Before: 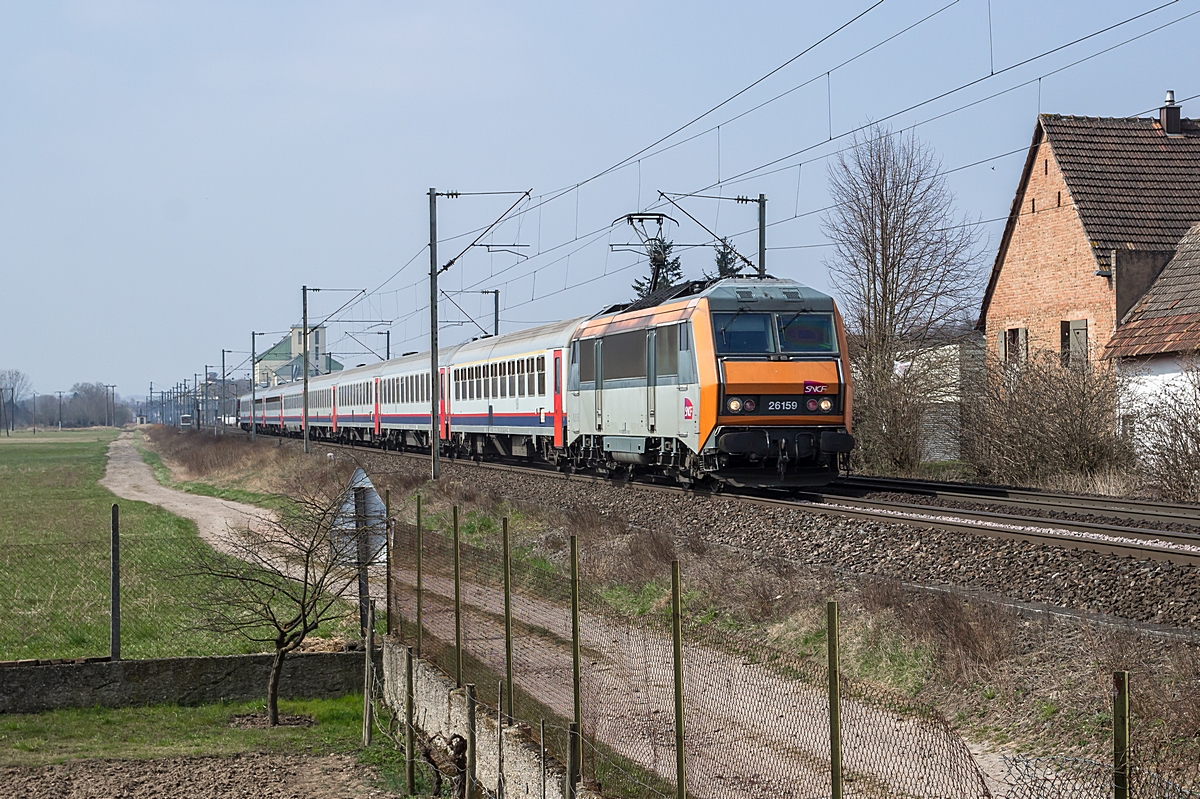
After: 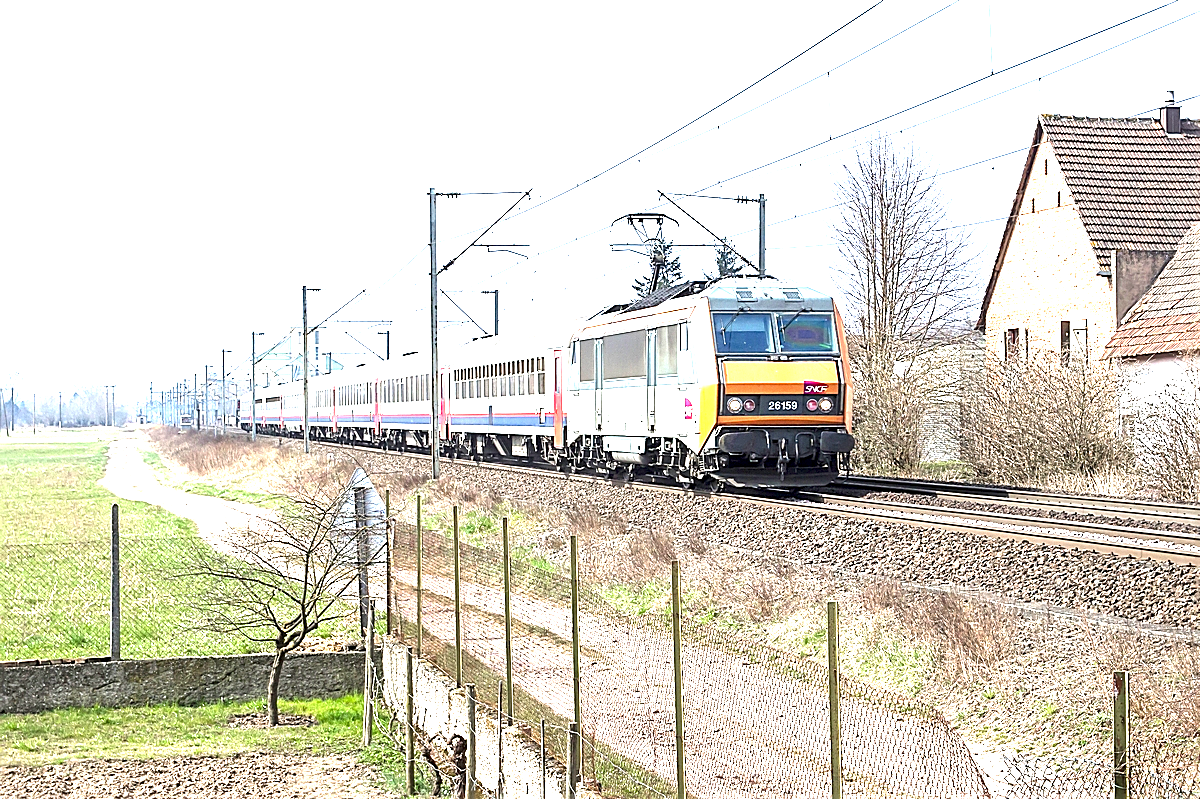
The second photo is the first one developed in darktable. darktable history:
sharpen: on, module defaults
exposure: black level correction 0.001, exposure 2.607 EV, compensate exposure bias true, compensate highlight preservation false
